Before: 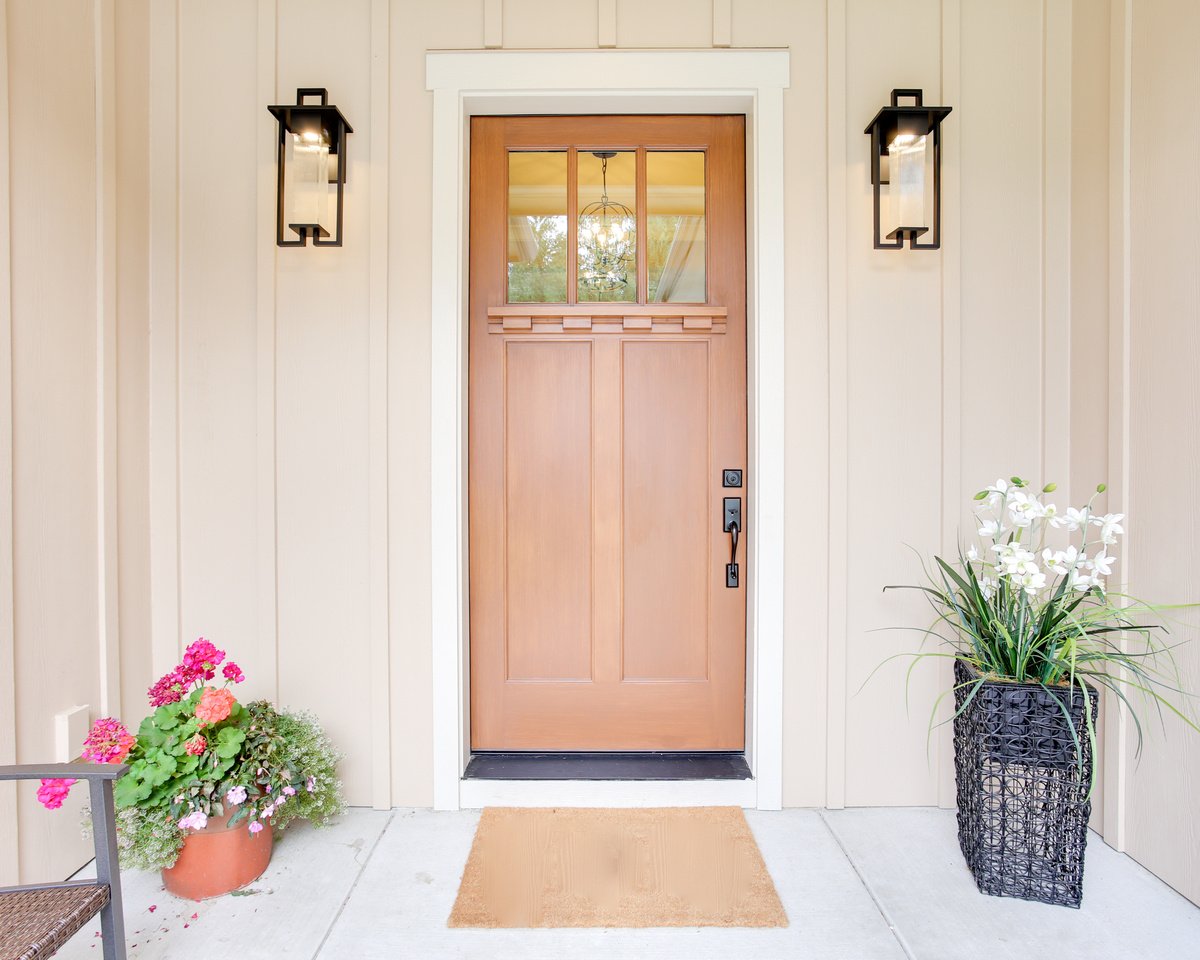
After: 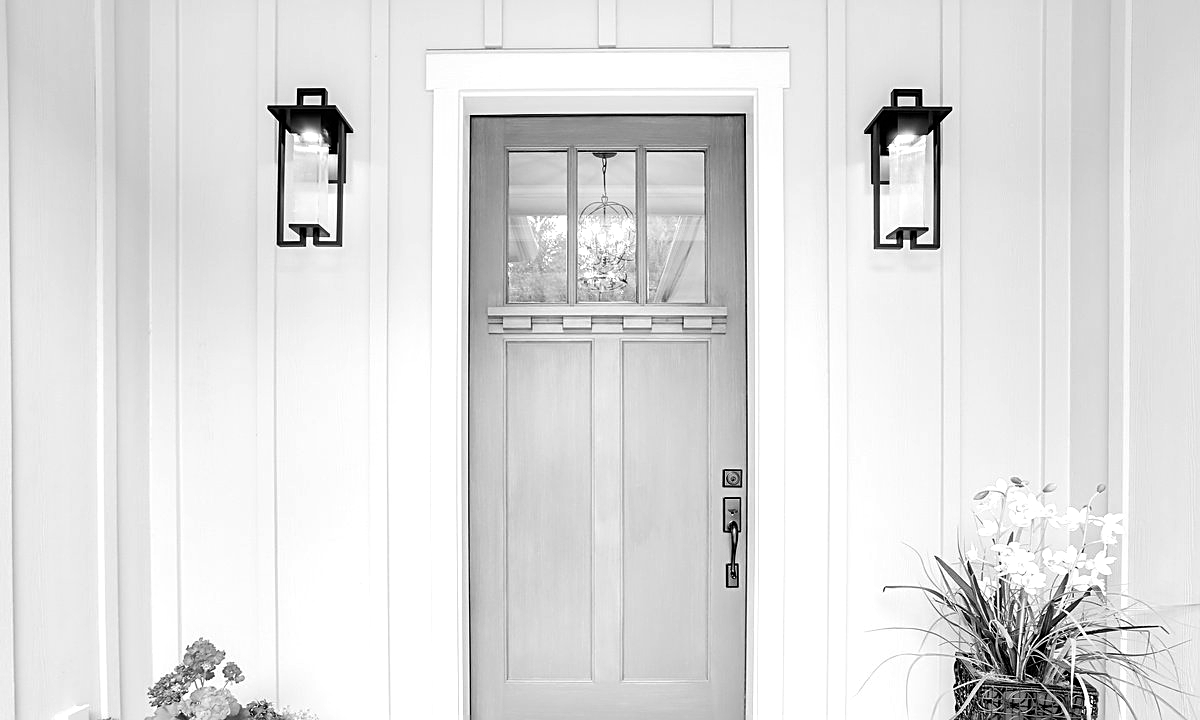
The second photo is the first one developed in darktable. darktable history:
tone equalizer: -8 EV -0.417 EV, -7 EV -0.389 EV, -6 EV -0.333 EV, -5 EV -0.222 EV, -3 EV 0.222 EV, -2 EV 0.333 EV, -1 EV 0.389 EV, +0 EV 0.417 EV, edges refinement/feathering 500, mask exposure compensation -1.57 EV, preserve details no
monochrome: on, module defaults
crop: bottom 24.967%
sharpen: on, module defaults
